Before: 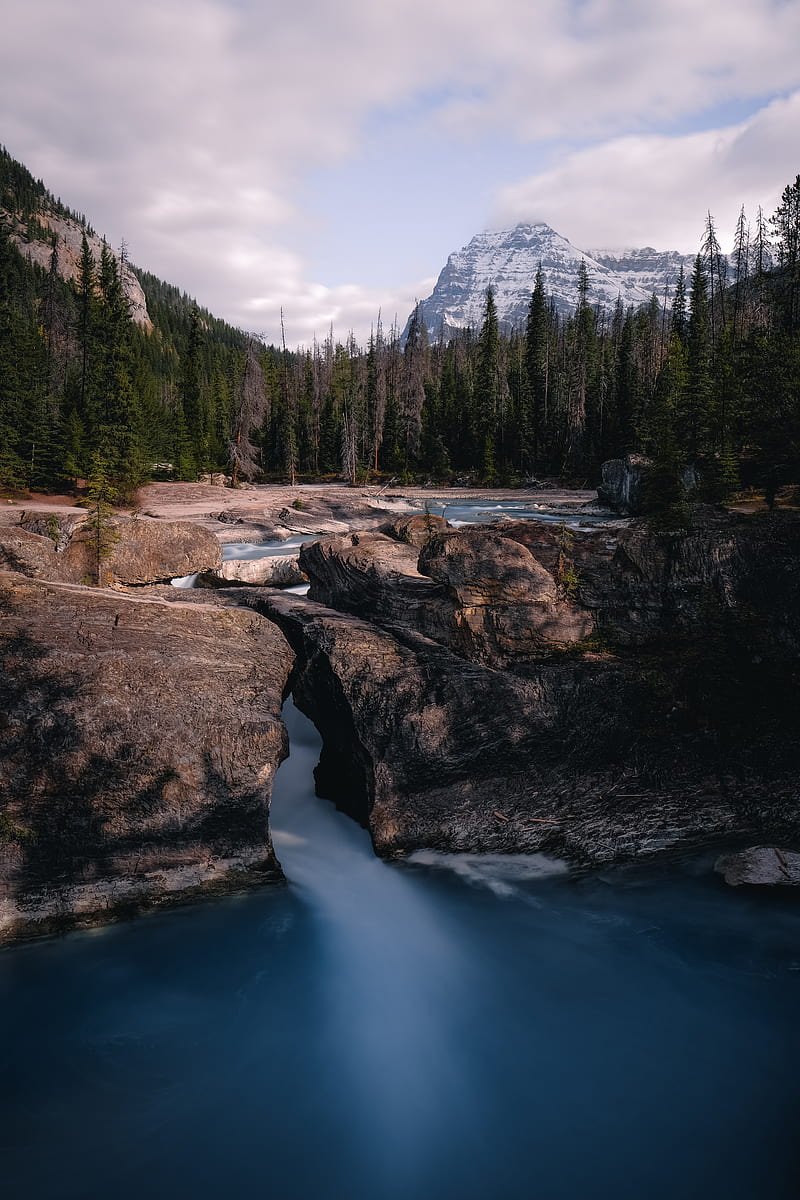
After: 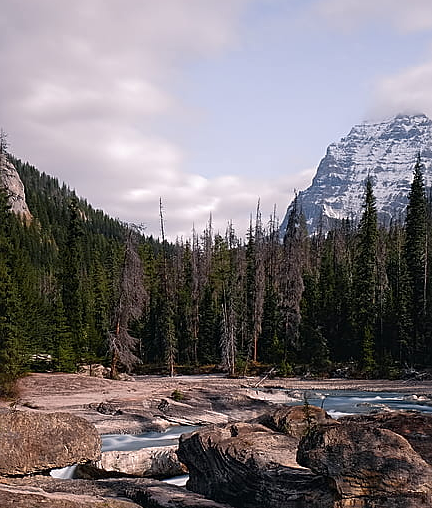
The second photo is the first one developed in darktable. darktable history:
sharpen: on, module defaults
crop: left 15.139%, top 9.134%, right 30.848%, bottom 48.504%
contrast brightness saturation: contrast 0.028, brightness -0.042
